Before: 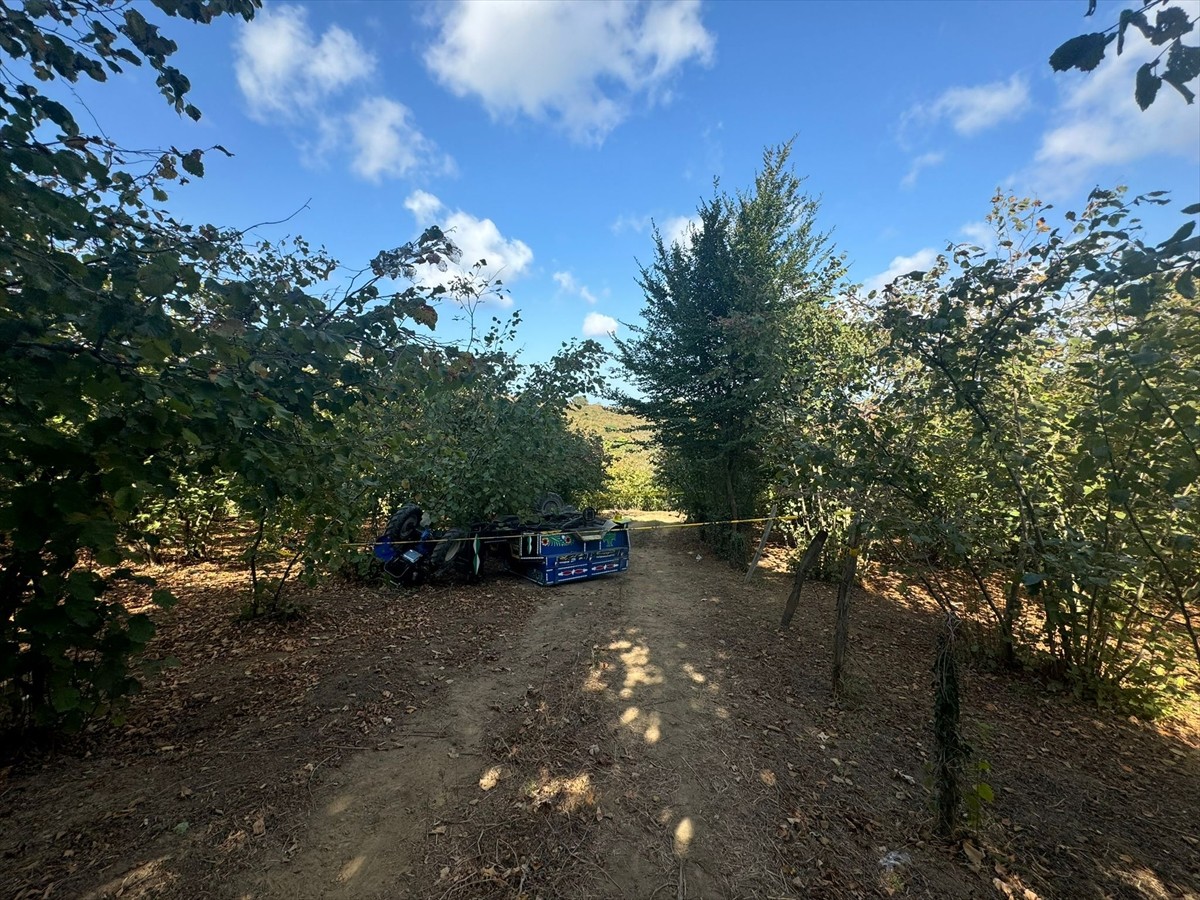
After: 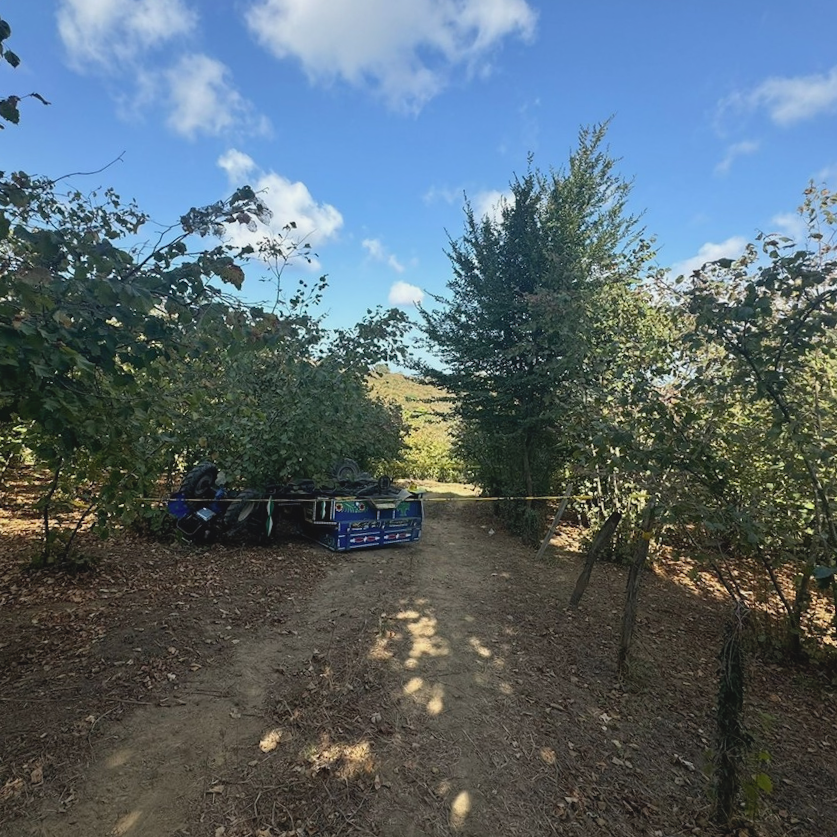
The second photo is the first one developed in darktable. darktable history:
contrast brightness saturation: contrast -0.1, saturation -0.1
crop and rotate: angle -3.27°, left 14.277%, top 0.028%, right 10.766%, bottom 0.028%
white balance: red 1, blue 1
